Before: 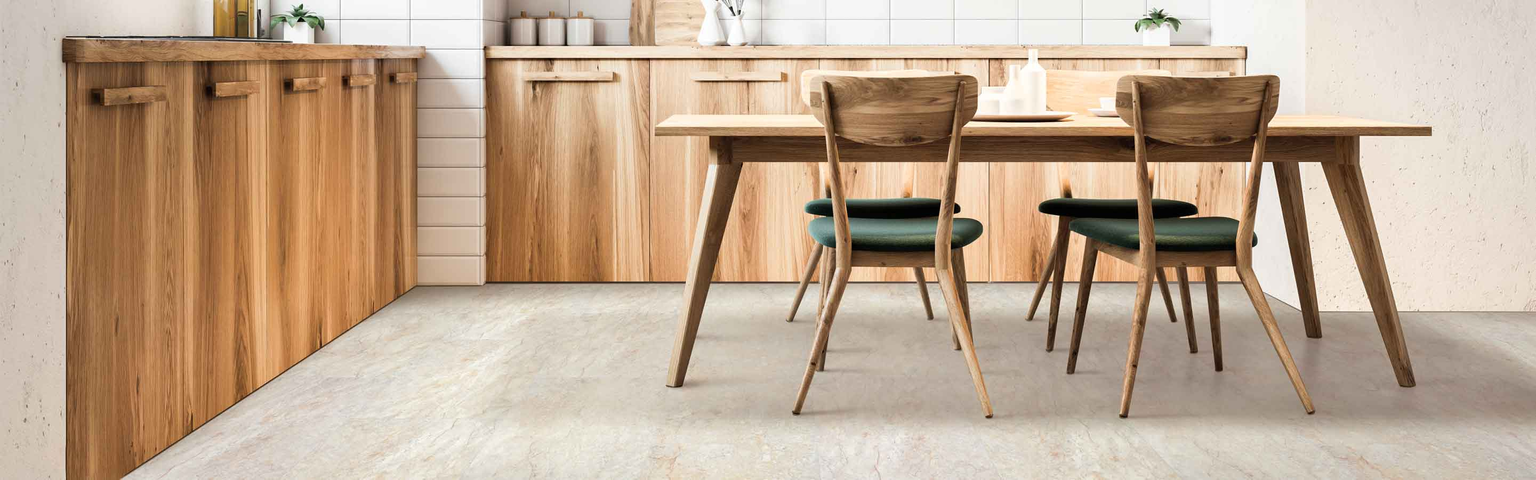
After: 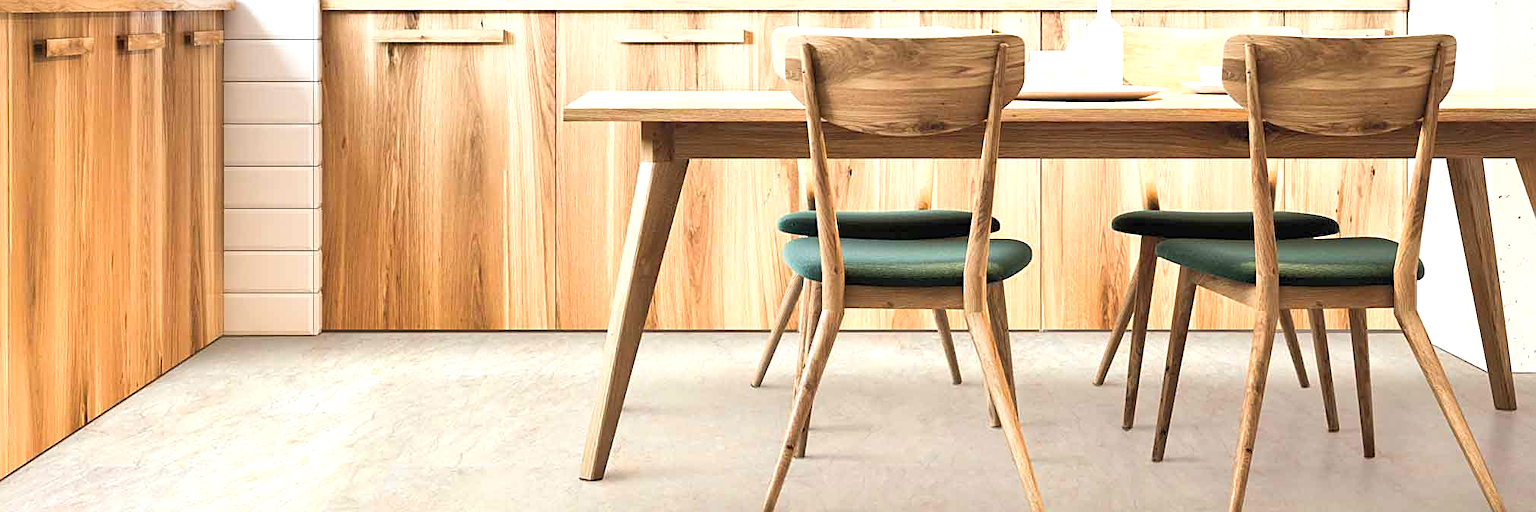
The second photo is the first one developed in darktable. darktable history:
sharpen: on, module defaults
exposure: black level correction 0, exposure 0.499 EV, compensate highlight preservation false
contrast brightness saturation: contrast 0.028, brightness 0.059, saturation 0.125
crop and rotate: left 17.007%, top 10.681%, right 13.002%, bottom 14.649%
shadows and highlights: shadows 43.1, highlights 7.91, highlights color adjustment 79.17%
